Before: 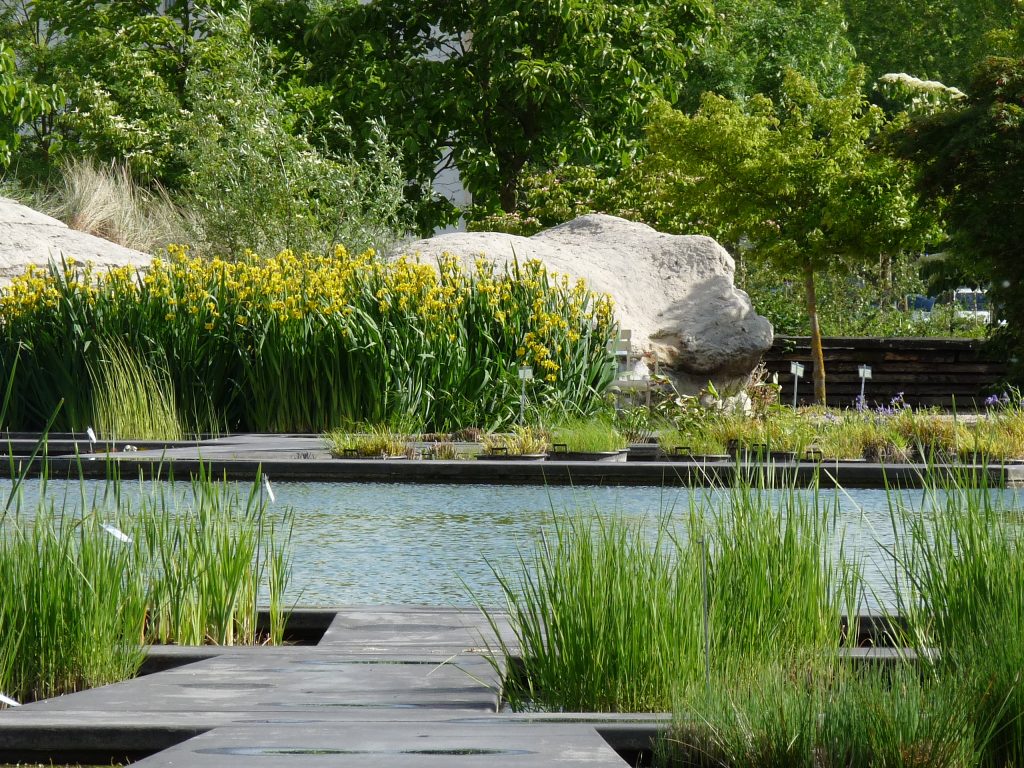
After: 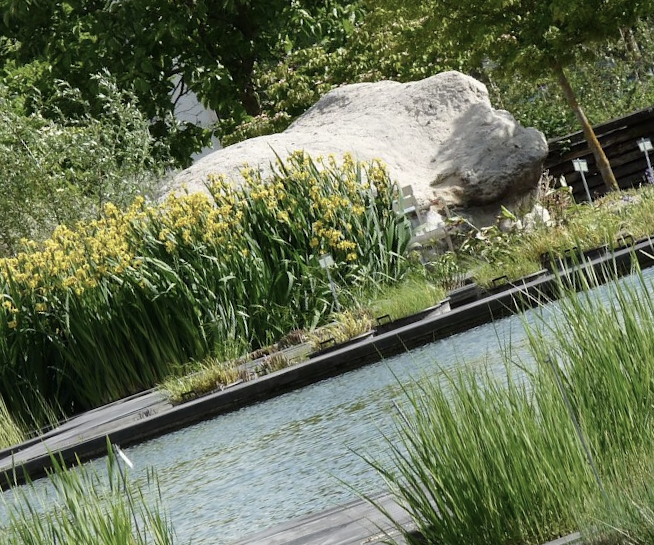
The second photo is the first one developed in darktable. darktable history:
crop and rotate: angle 19.81°, left 6.927%, right 4.11%, bottom 1.094%
contrast brightness saturation: contrast 0.102, saturation -0.291
